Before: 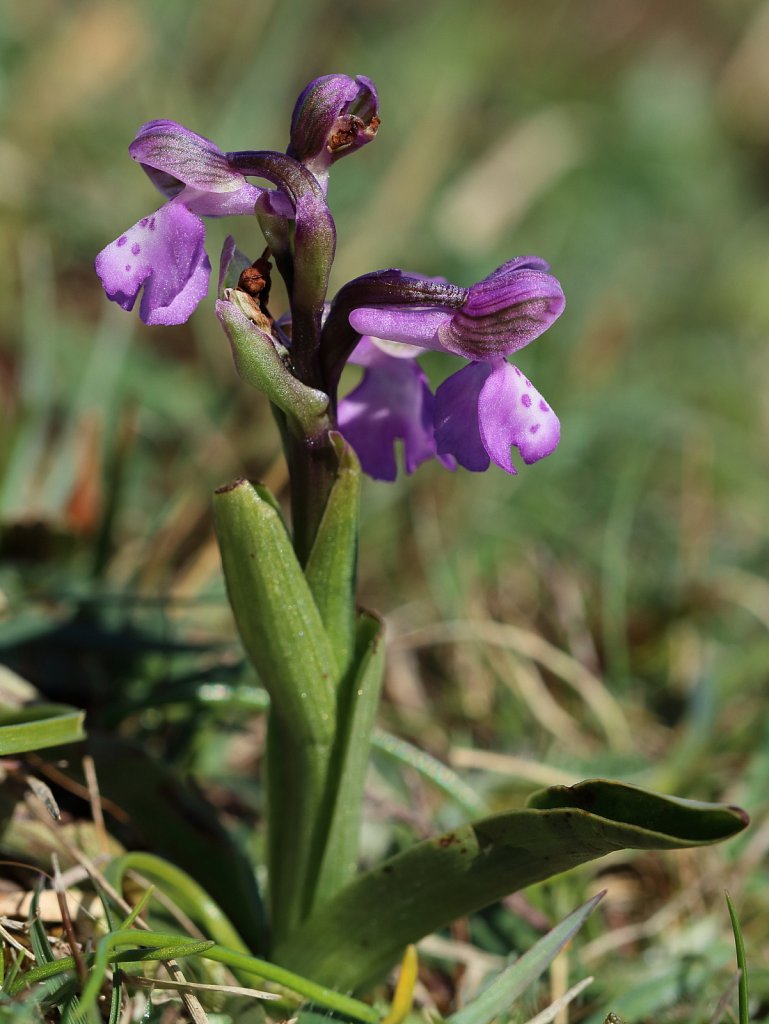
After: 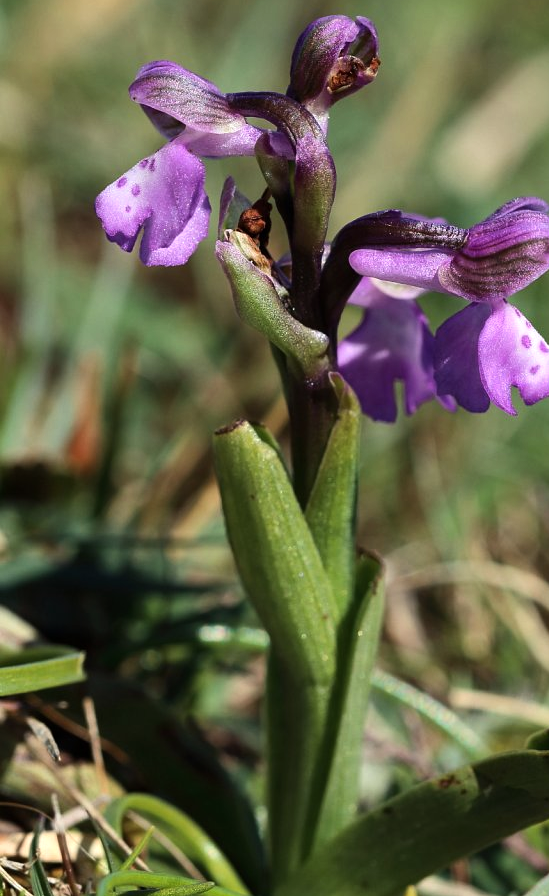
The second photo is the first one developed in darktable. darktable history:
tone equalizer: -8 EV -0.417 EV, -7 EV -0.389 EV, -6 EV -0.333 EV, -5 EV -0.222 EV, -3 EV 0.222 EV, -2 EV 0.333 EV, -1 EV 0.389 EV, +0 EV 0.417 EV, edges refinement/feathering 500, mask exposure compensation -1.57 EV, preserve details no
crop: top 5.803%, right 27.864%, bottom 5.804%
